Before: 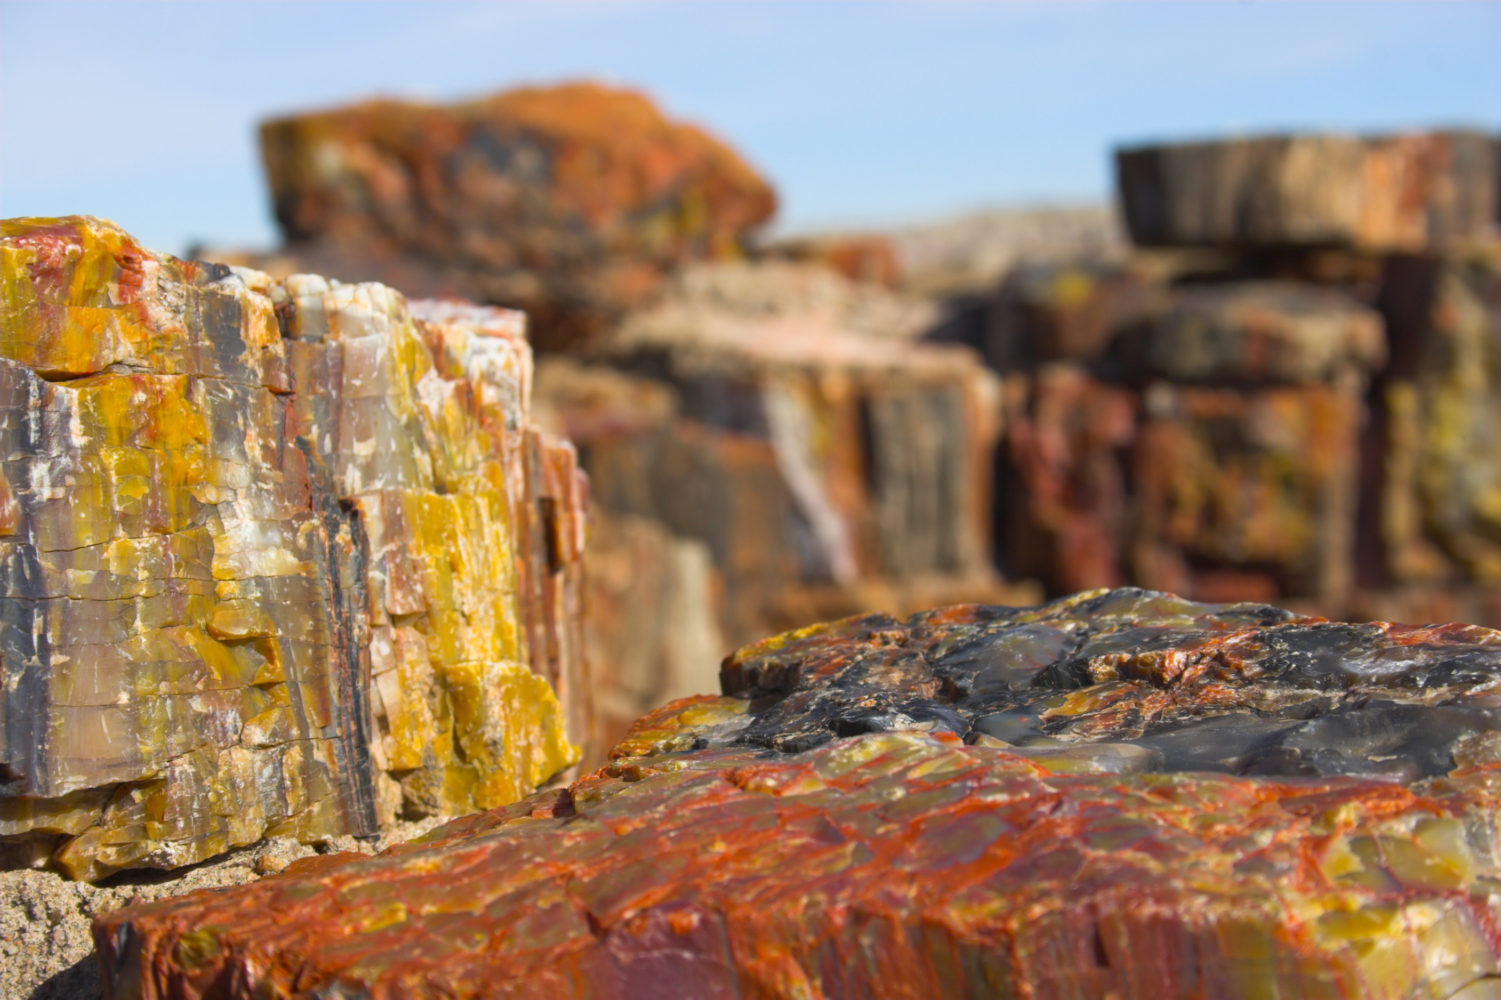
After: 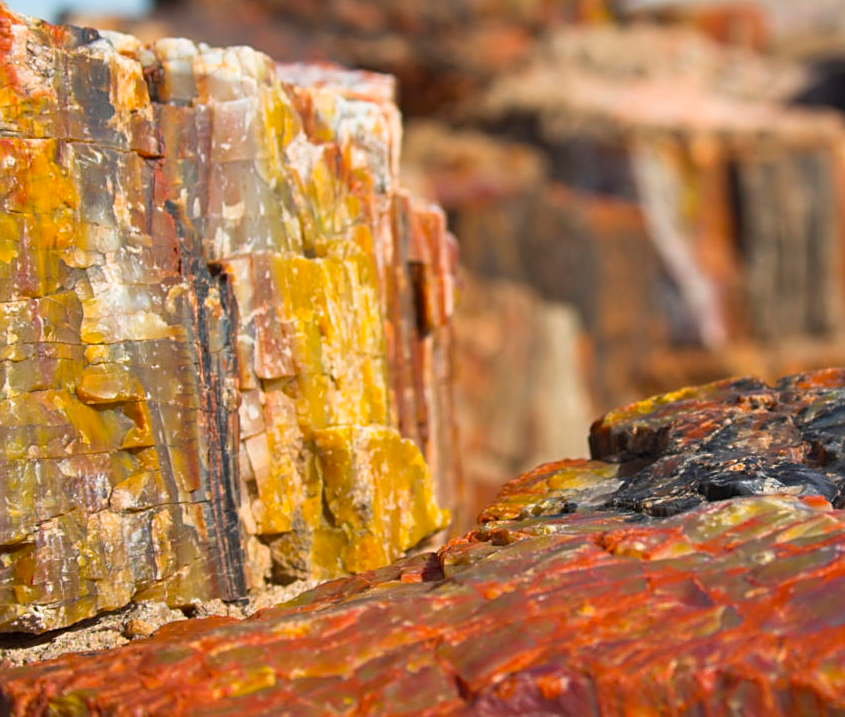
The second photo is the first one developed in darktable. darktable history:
sharpen: on, module defaults
crop: left 8.786%, top 23.695%, right 34.864%, bottom 4.536%
